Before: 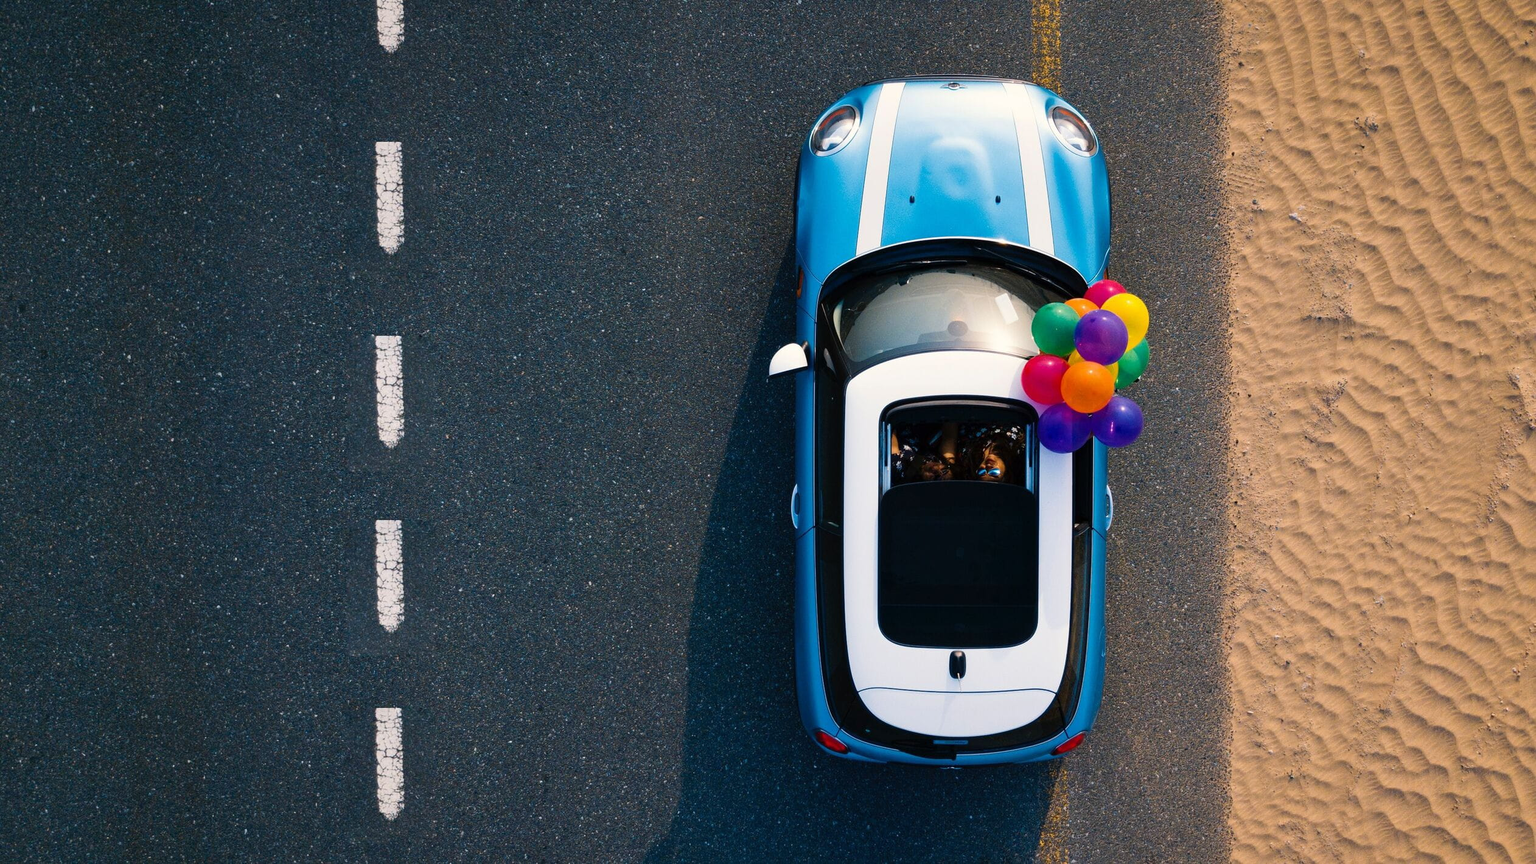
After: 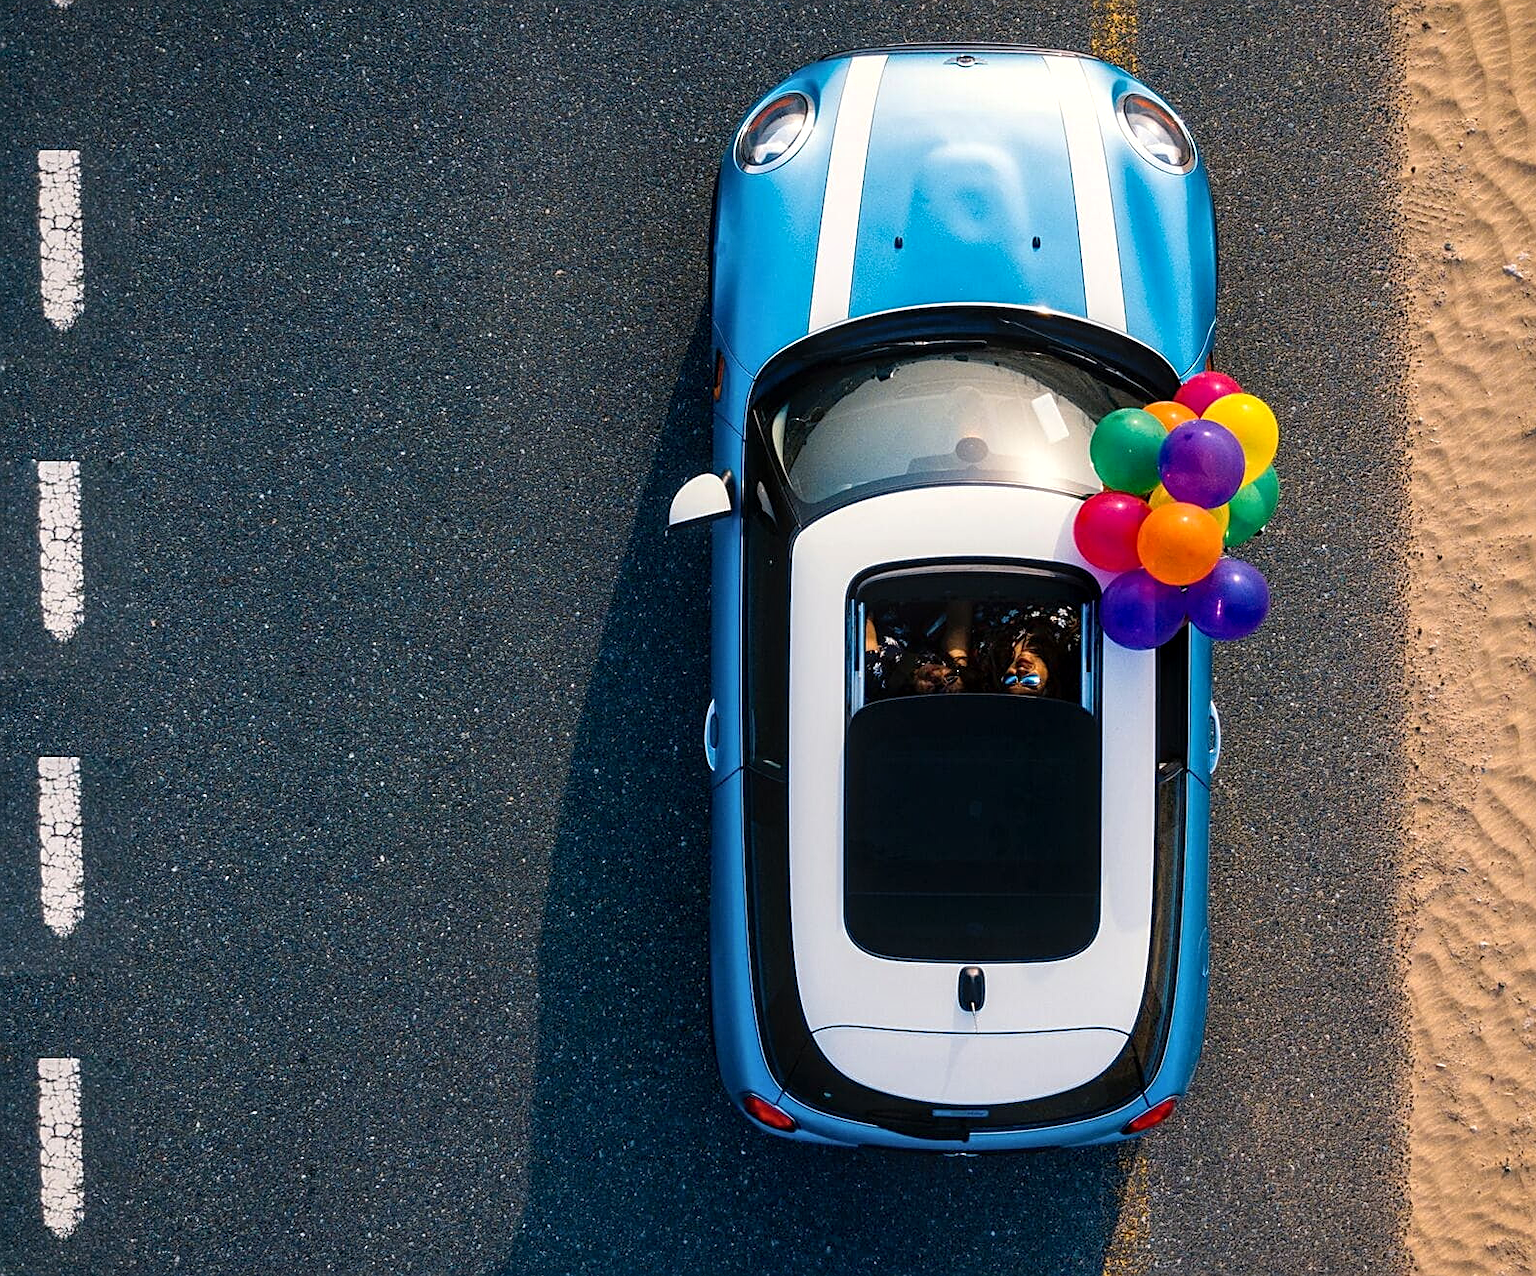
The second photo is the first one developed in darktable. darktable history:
sharpen: on, module defaults
exposure: black level correction 0.002, exposure 0.15 EV, compensate highlight preservation false
local contrast: on, module defaults
crop and rotate: left 22.918%, top 5.629%, right 14.711%, bottom 2.247%
